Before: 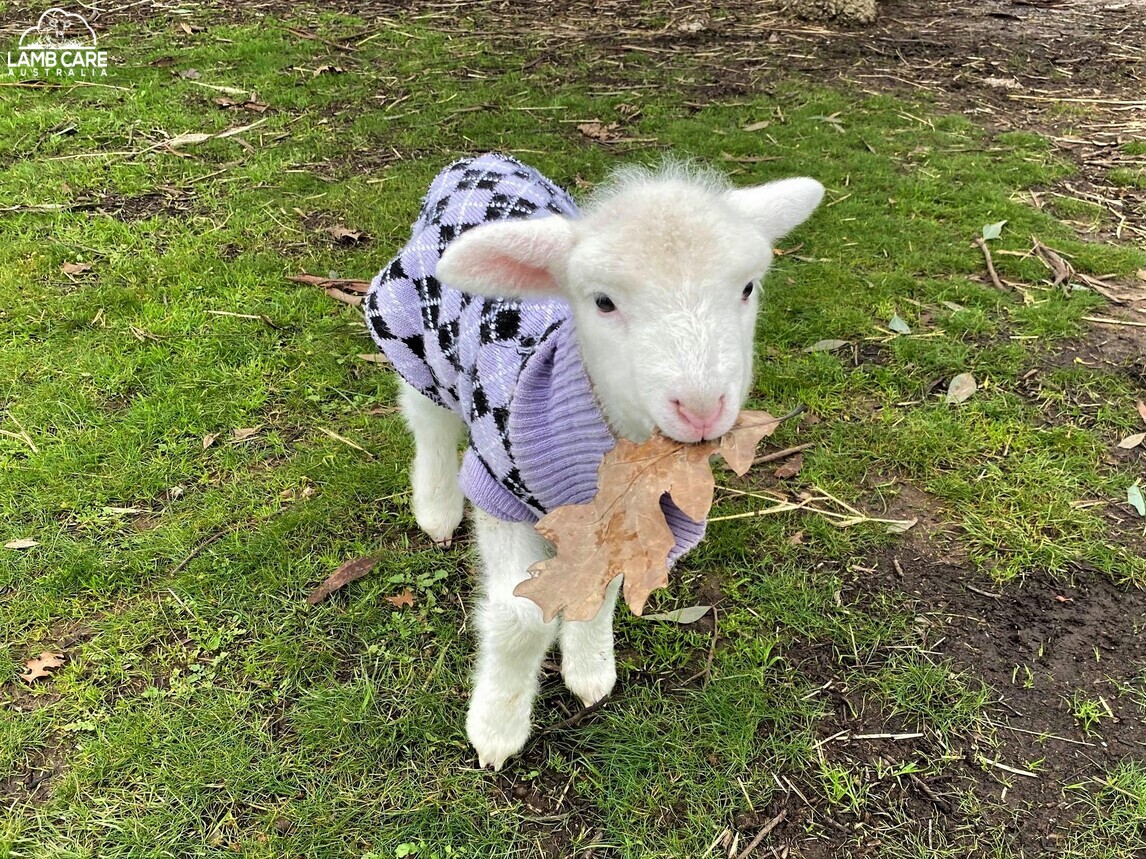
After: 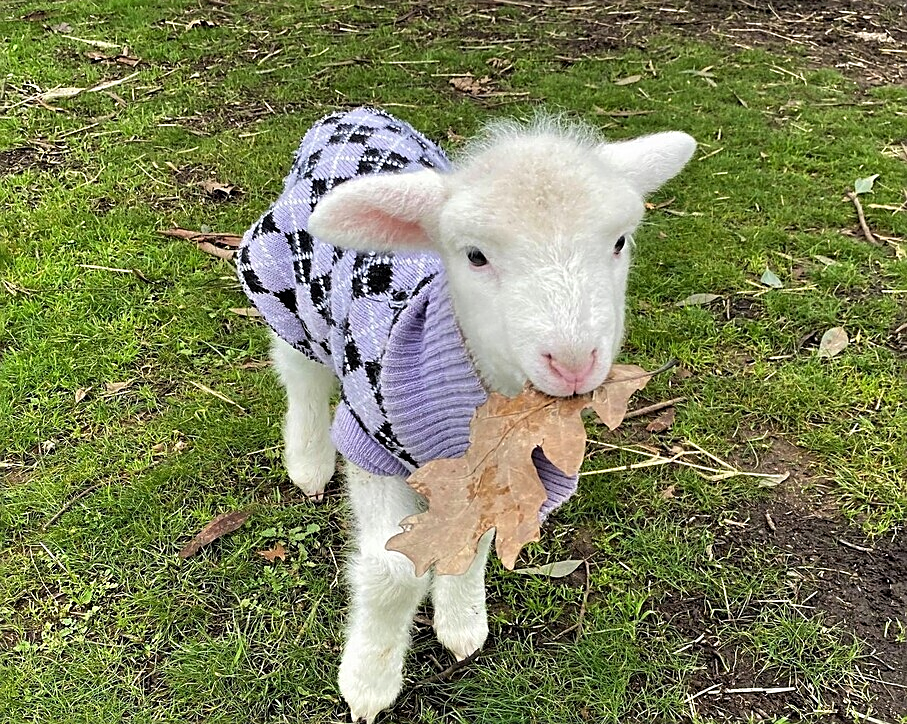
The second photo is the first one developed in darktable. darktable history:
crop: left 11.225%, top 5.381%, right 9.565%, bottom 10.314%
sharpen: amount 0.575
